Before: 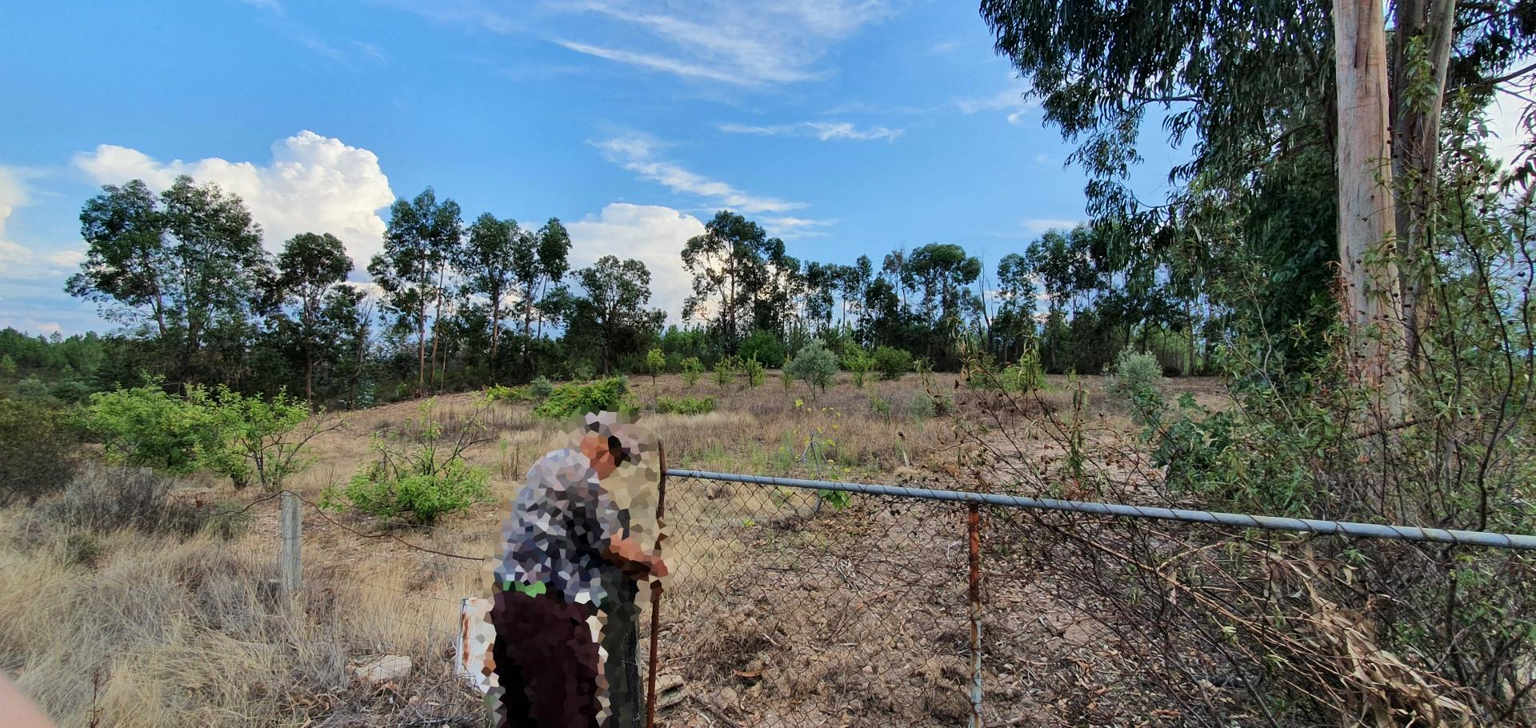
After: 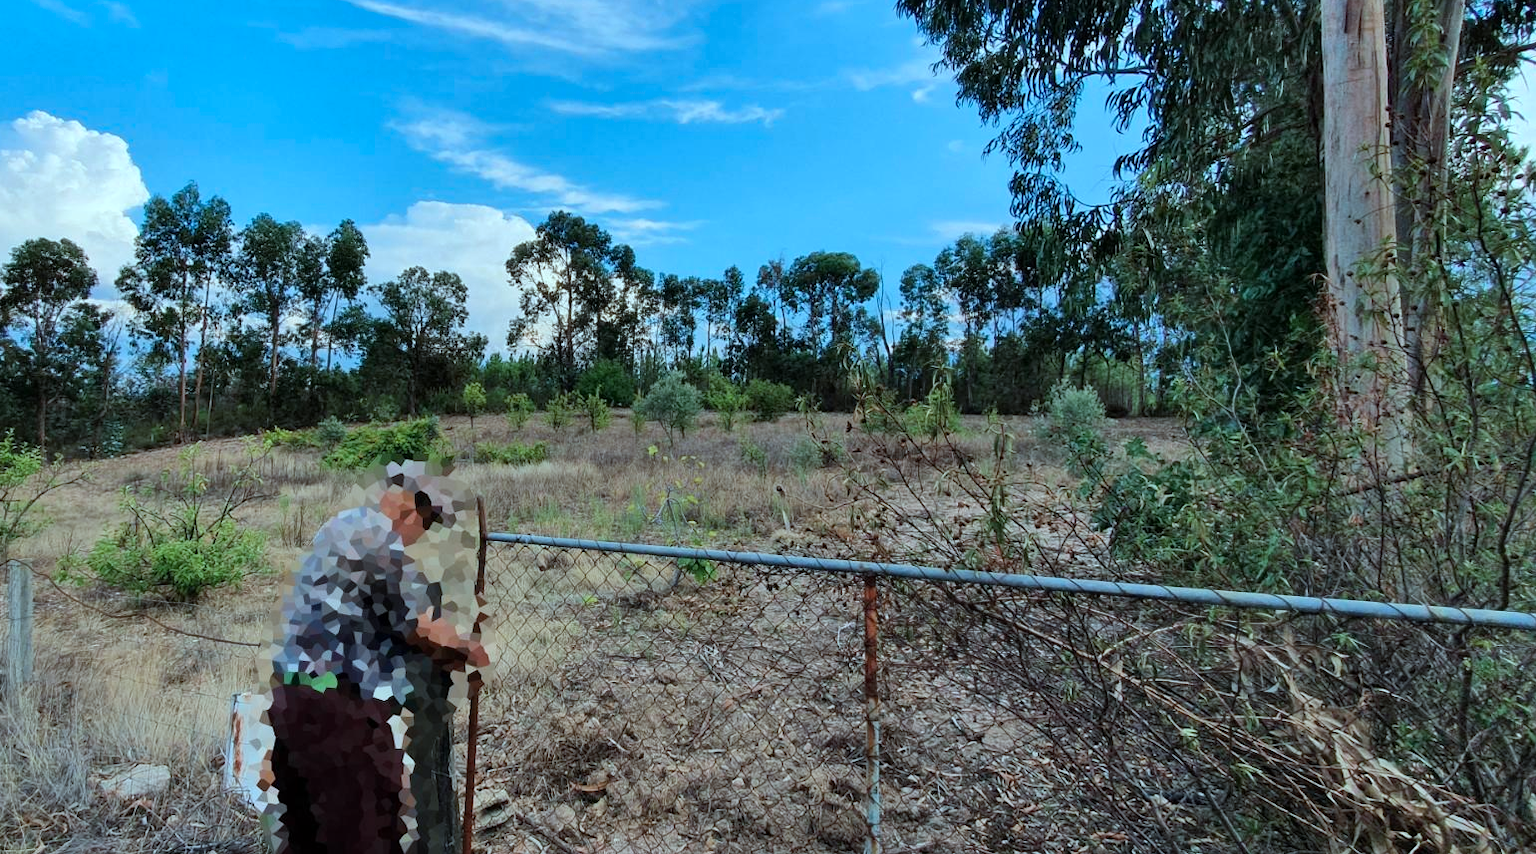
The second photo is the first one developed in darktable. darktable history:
crop and rotate: left 17.959%, top 5.771%, right 1.742%
color correction: highlights a* -11.71, highlights b* -15.58
